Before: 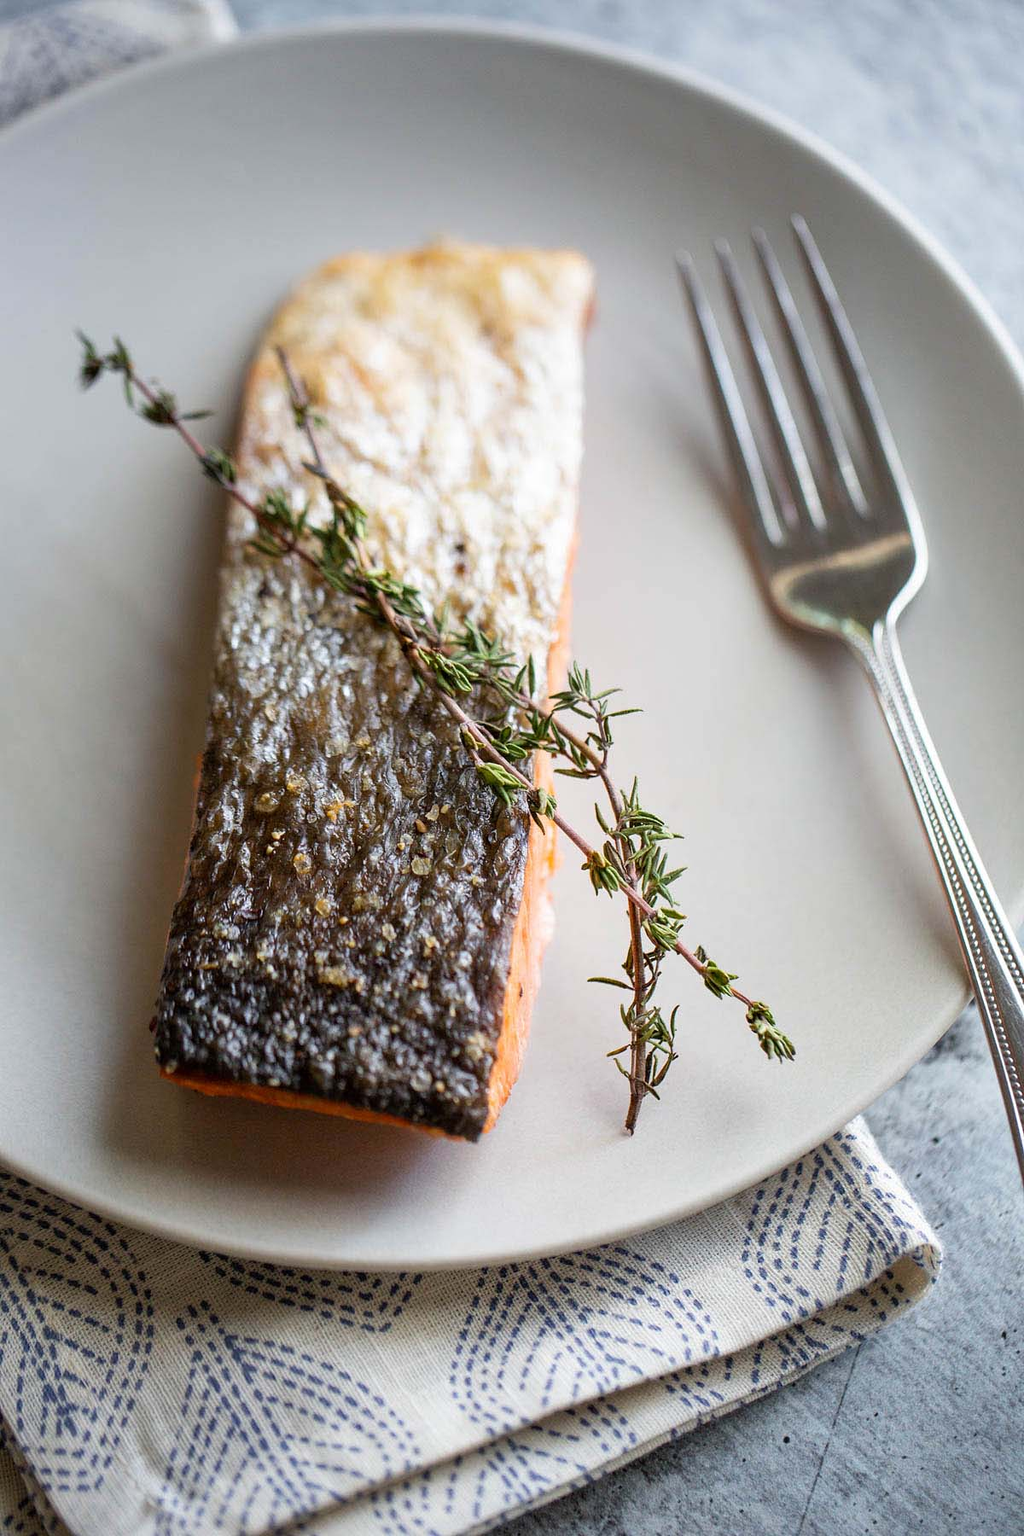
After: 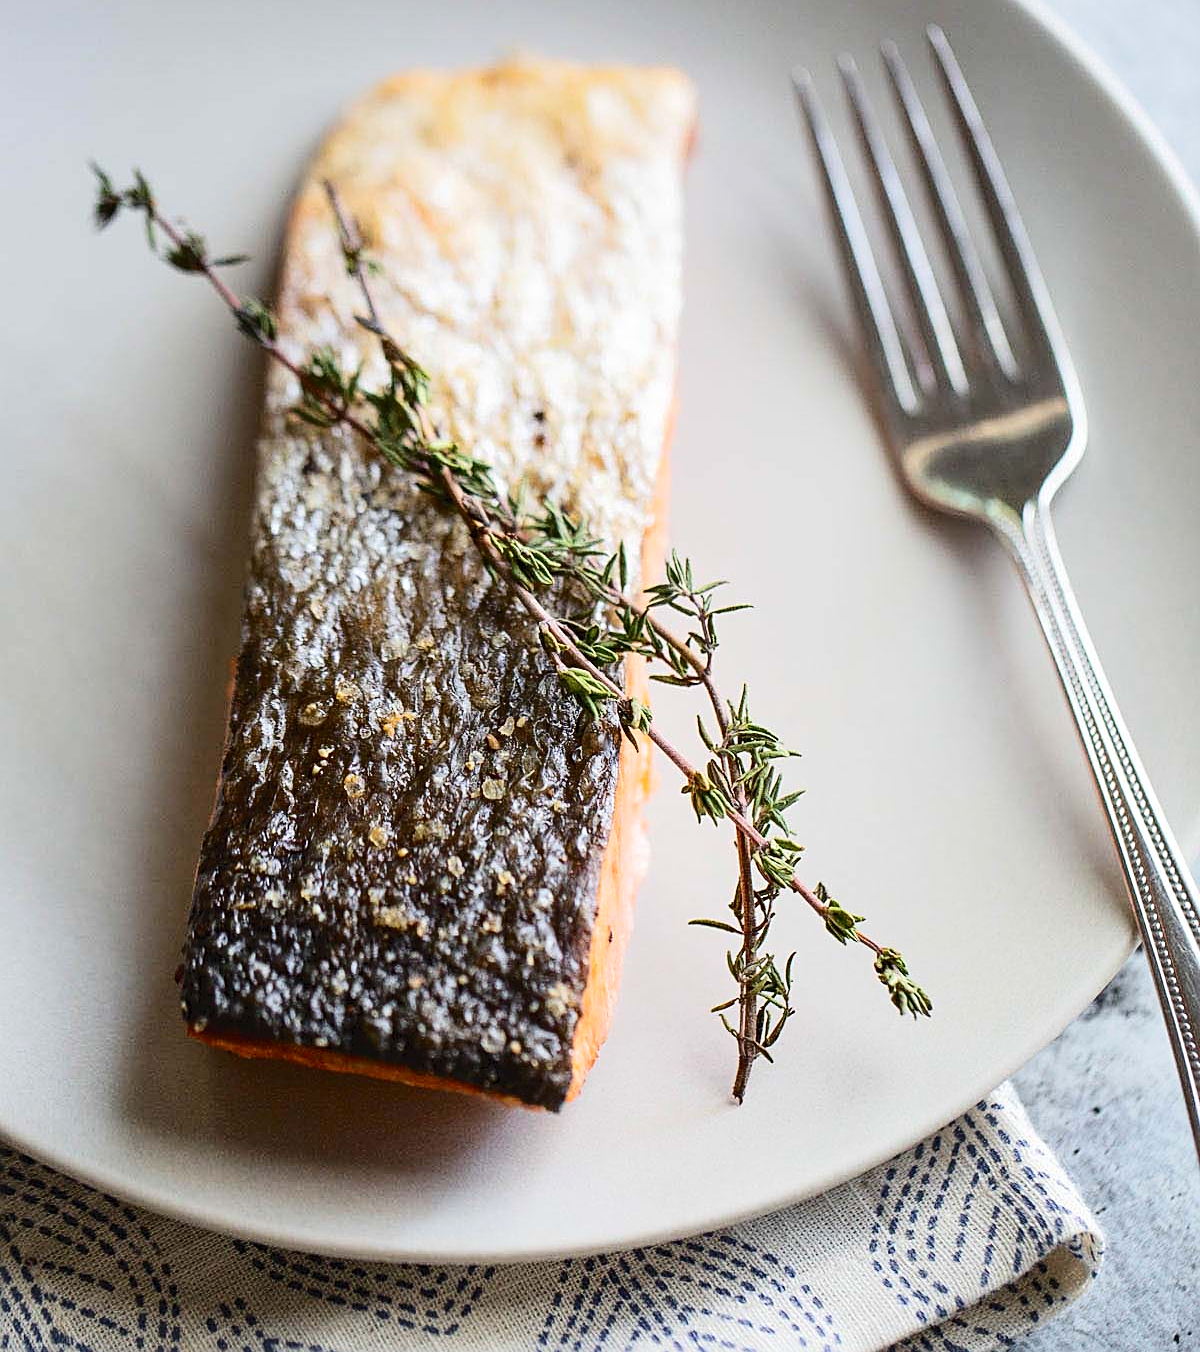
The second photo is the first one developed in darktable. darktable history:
sharpen: on, module defaults
tone curve: curves: ch0 [(0, 0) (0.003, 0.042) (0.011, 0.043) (0.025, 0.047) (0.044, 0.059) (0.069, 0.07) (0.1, 0.085) (0.136, 0.107) (0.177, 0.139) (0.224, 0.185) (0.277, 0.258) (0.335, 0.34) (0.399, 0.434) (0.468, 0.526) (0.543, 0.623) (0.623, 0.709) (0.709, 0.794) (0.801, 0.866) (0.898, 0.919) (1, 1)], color space Lab, independent channels, preserve colors none
crop and rotate: top 12.578%, bottom 12.289%
